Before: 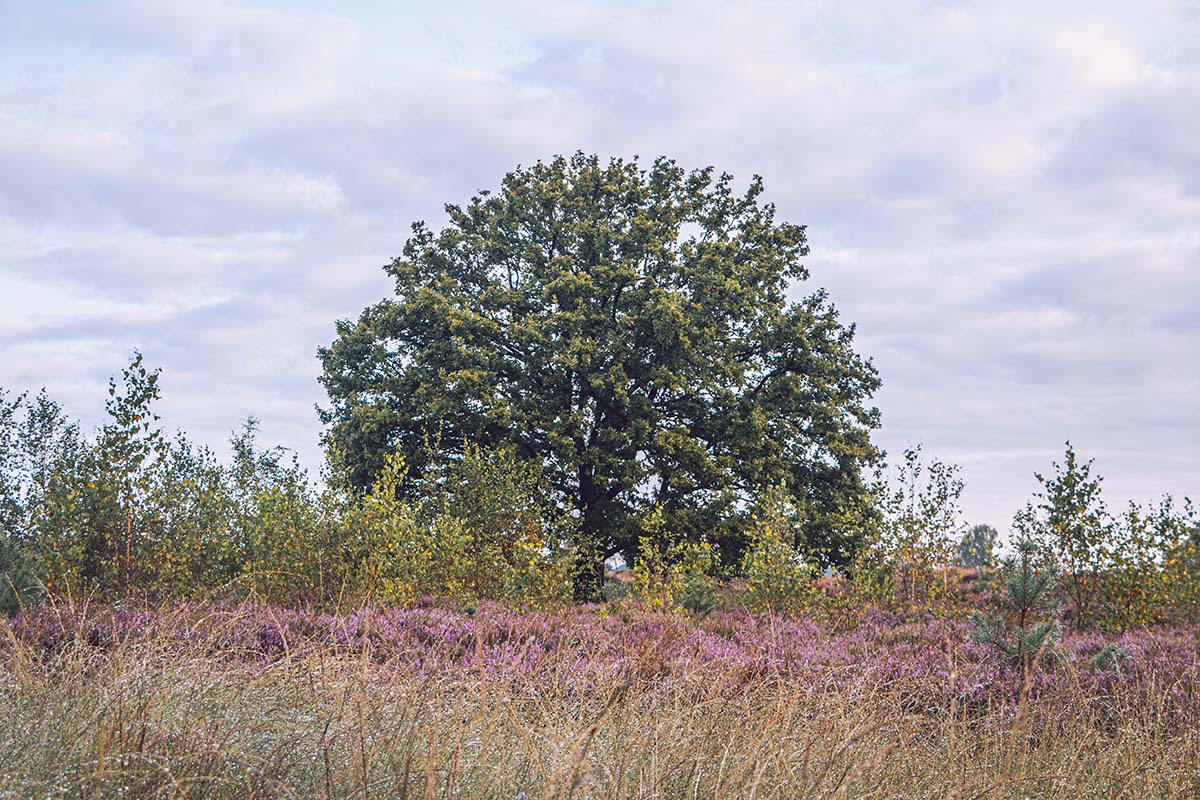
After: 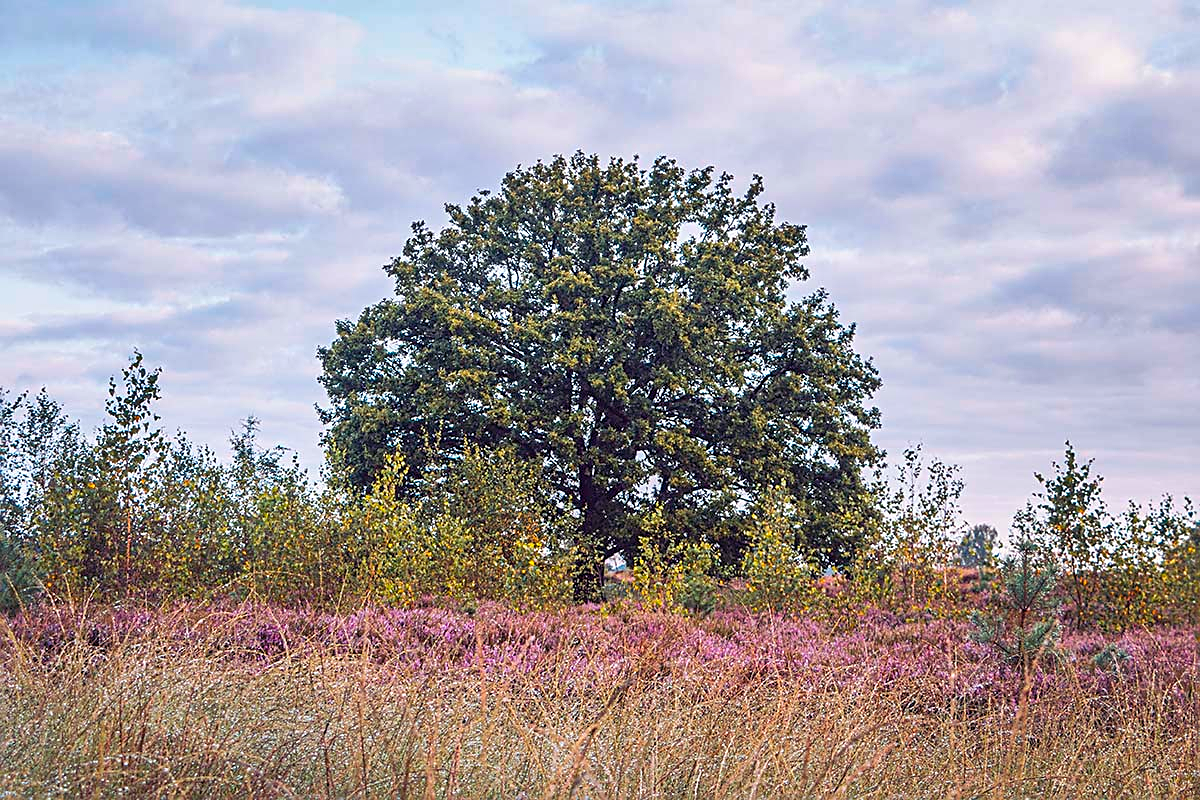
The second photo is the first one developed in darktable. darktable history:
color balance rgb: shadows lift › chroma 6.492%, shadows lift › hue 303.9°, power › hue 328.82°, perceptual saturation grading › global saturation -0.082%, global vibrance 27.918%
shadows and highlights: white point adjustment 0.072, soften with gaussian
sharpen: on, module defaults
